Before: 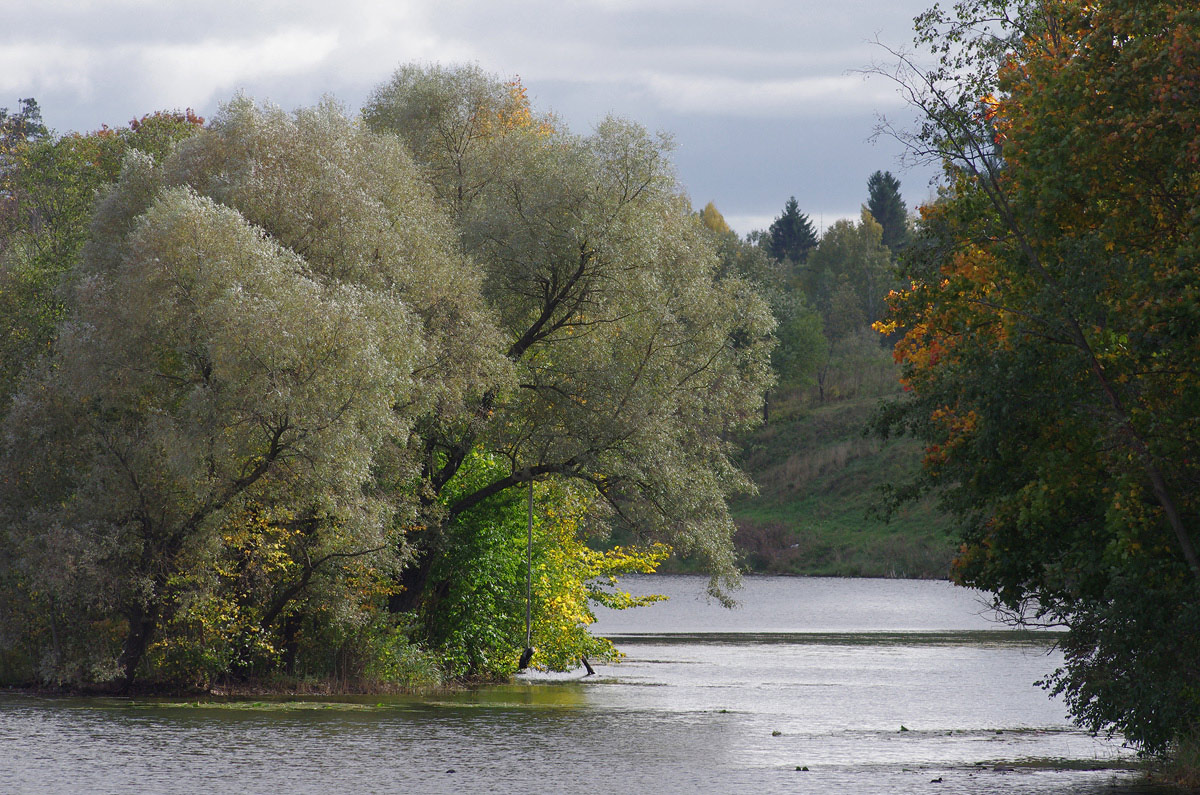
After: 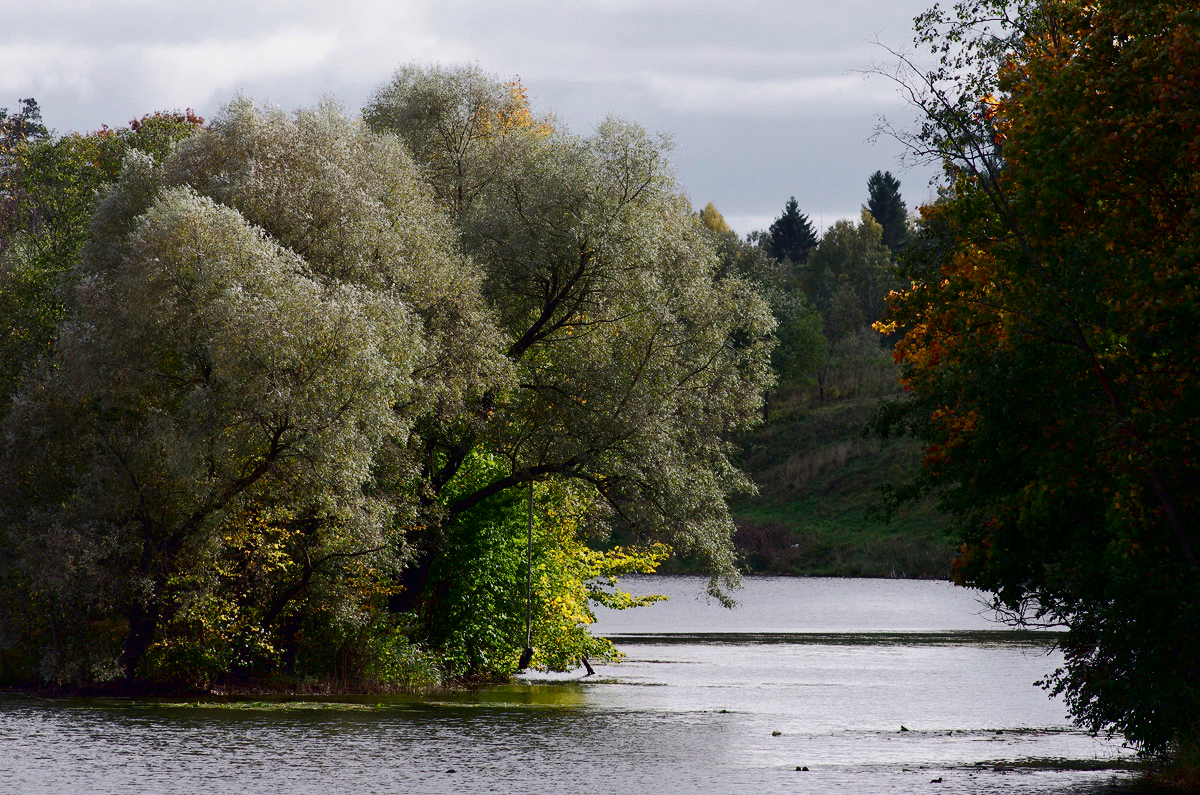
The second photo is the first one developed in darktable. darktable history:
tone curve: curves: ch0 [(0, 0) (0.052, 0.018) (0.236, 0.207) (0.41, 0.417) (0.485, 0.518) (0.54, 0.584) (0.625, 0.666) (0.845, 0.828) (0.994, 0.964)]; ch1 [(0, 0) (0.136, 0.146) (0.317, 0.34) (0.382, 0.408) (0.434, 0.441) (0.472, 0.479) (0.498, 0.501) (0.557, 0.558) (0.616, 0.59) (0.739, 0.7) (1, 1)]; ch2 [(0, 0) (0.352, 0.403) (0.447, 0.466) (0.482, 0.482) (0.528, 0.526) (0.586, 0.577) (0.618, 0.621) (0.785, 0.747) (1, 1)], color space Lab, independent channels, preserve colors none
contrast brightness saturation: contrast 0.193, brightness -0.105, saturation 0.209
